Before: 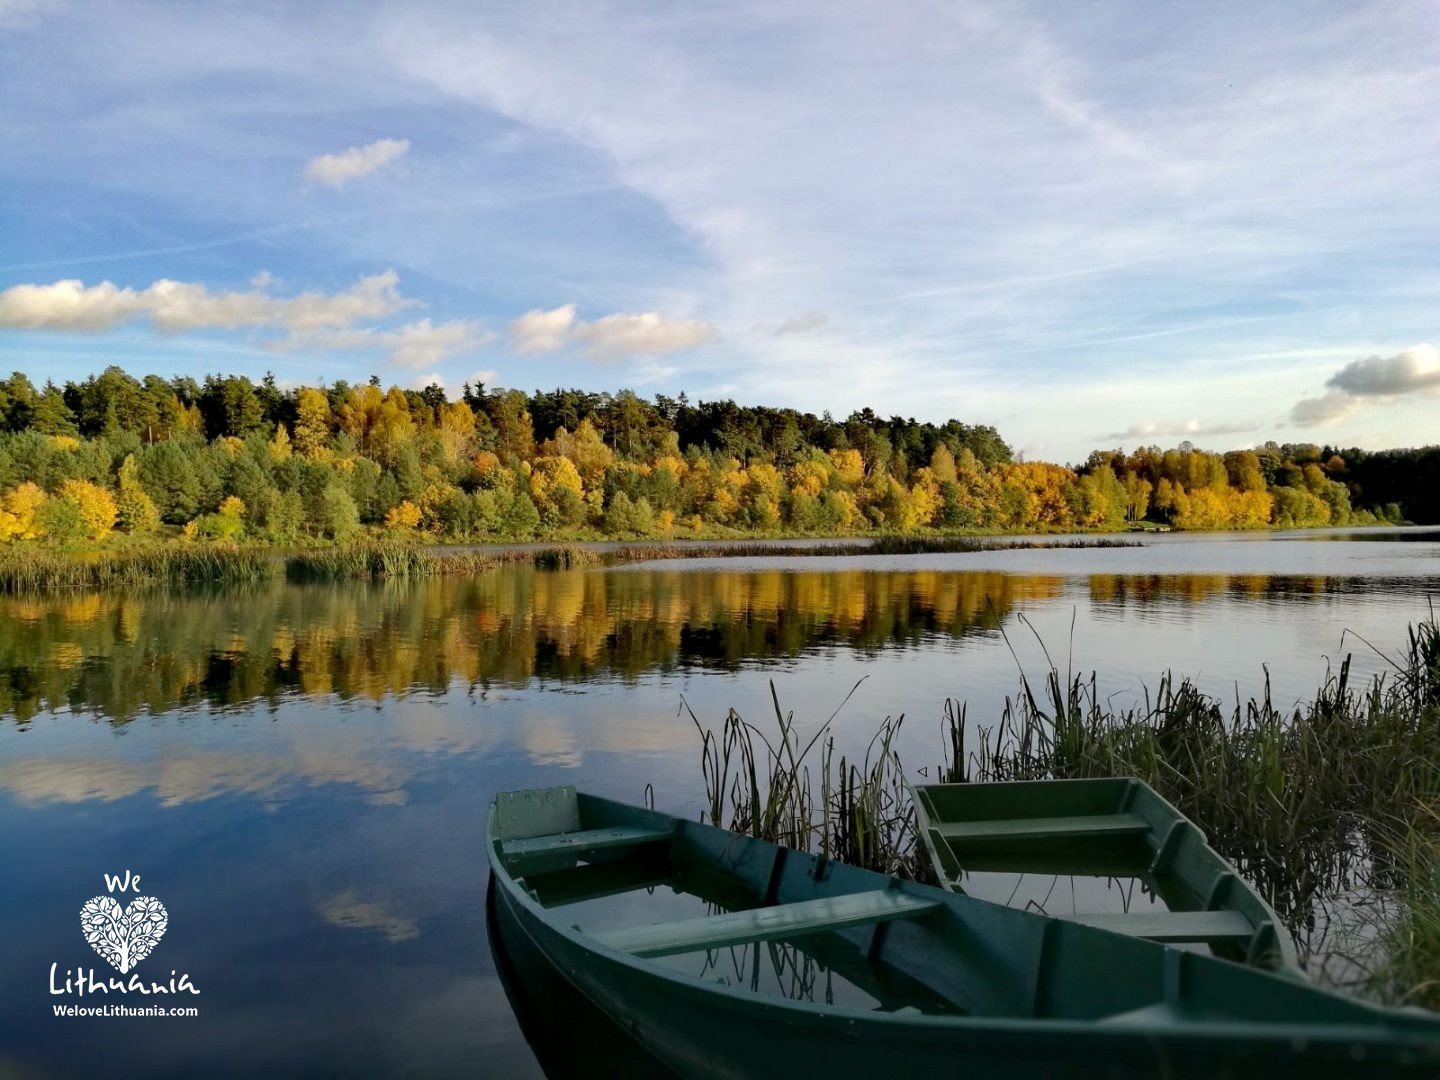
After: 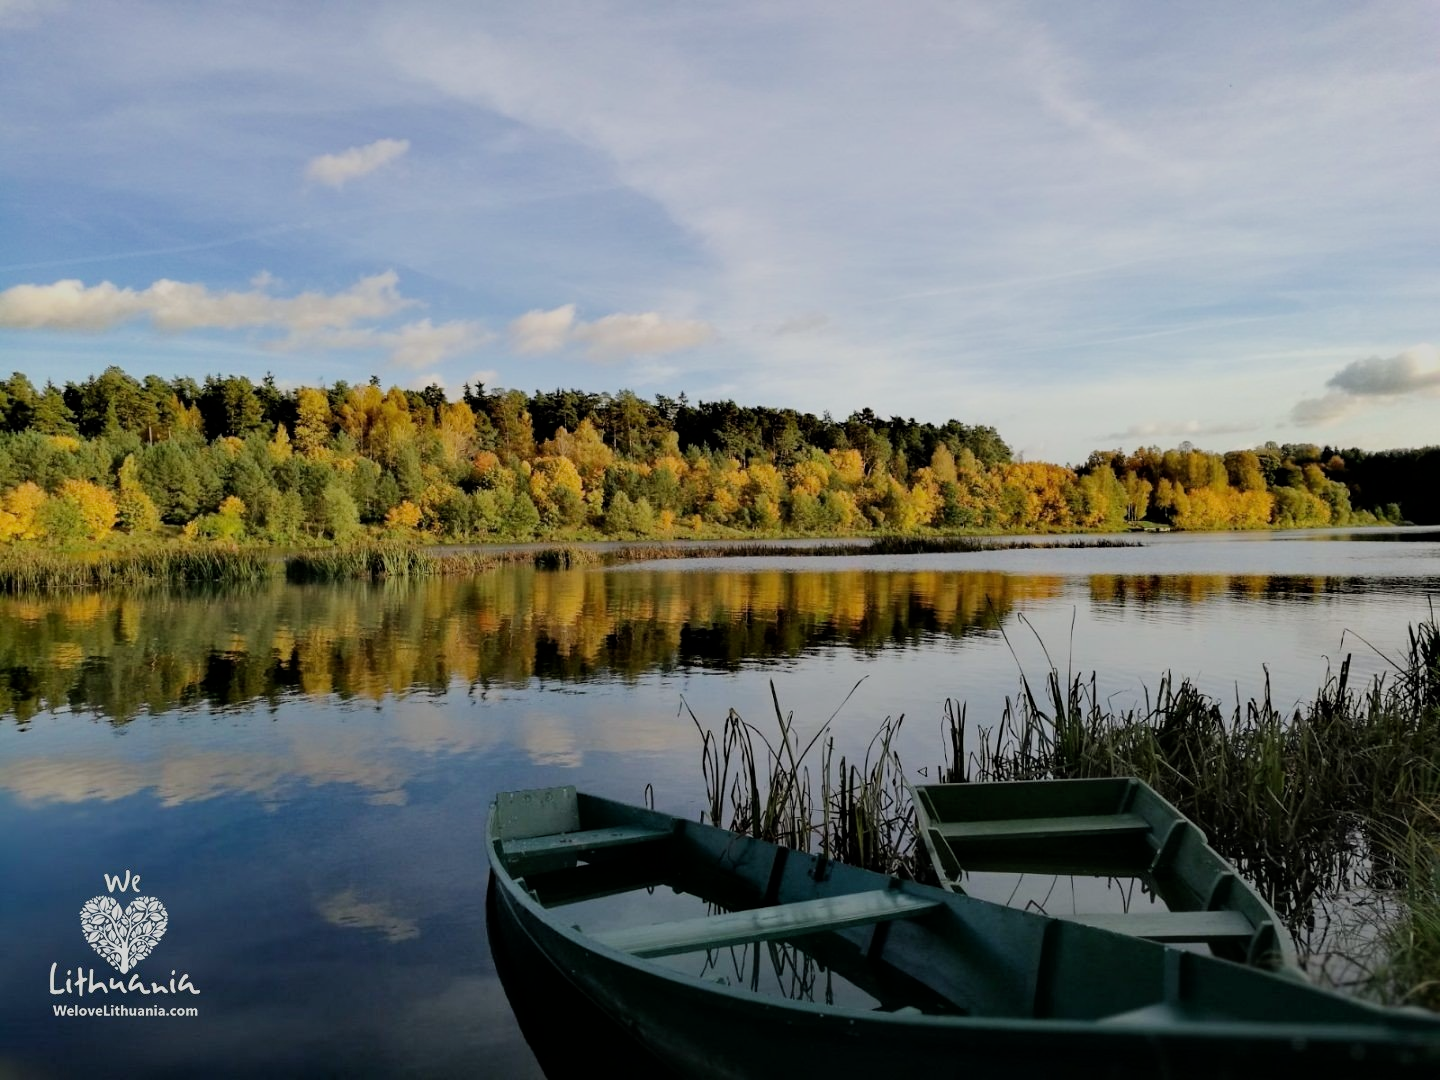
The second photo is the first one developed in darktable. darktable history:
exposure: exposure 0 EV, compensate highlight preservation false
filmic rgb: black relative exposure -7.65 EV, white relative exposure 4.56 EV, hardness 3.61
